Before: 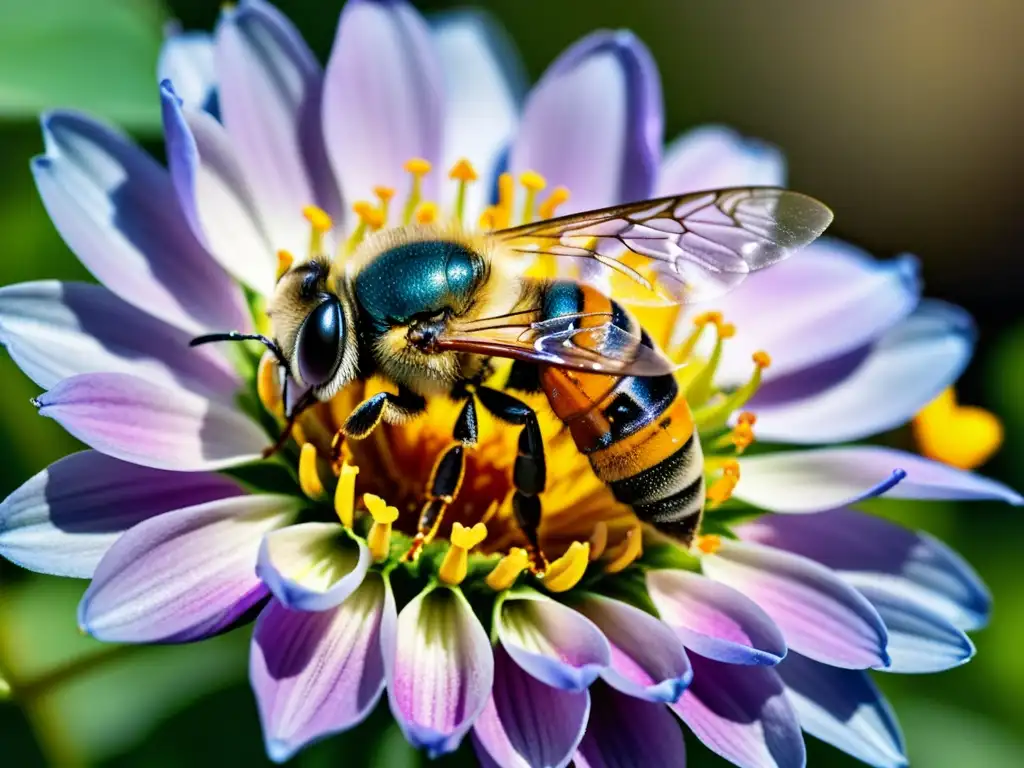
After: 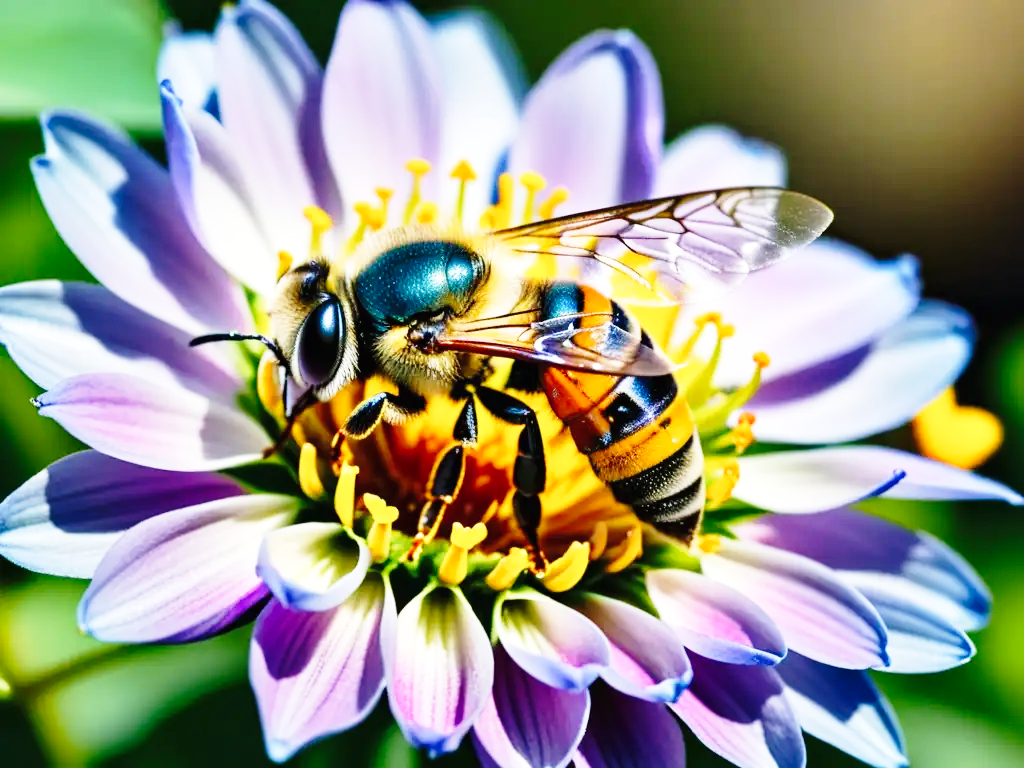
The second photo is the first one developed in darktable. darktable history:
exposure: black level correction -0.001, exposure 0.079 EV, compensate highlight preservation false
base curve: curves: ch0 [(0, 0) (0.028, 0.03) (0.121, 0.232) (0.46, 0.748) (0.859, 0.968) (1, 1)], preserve colors none
